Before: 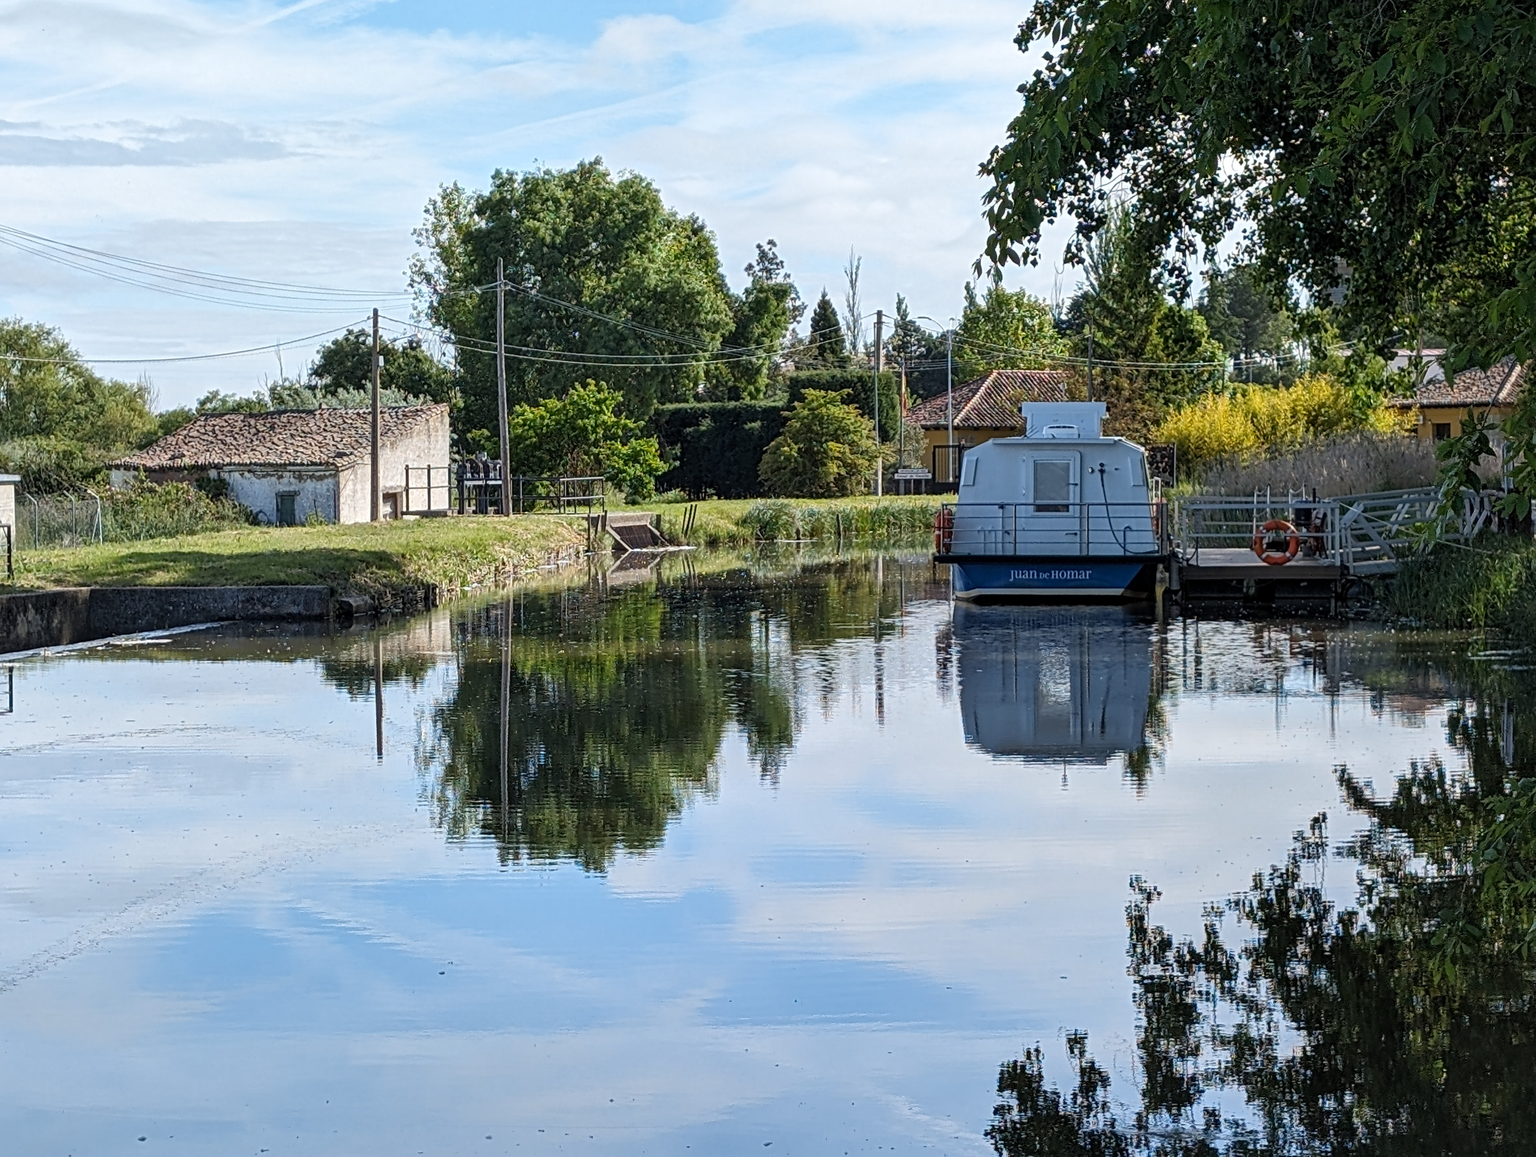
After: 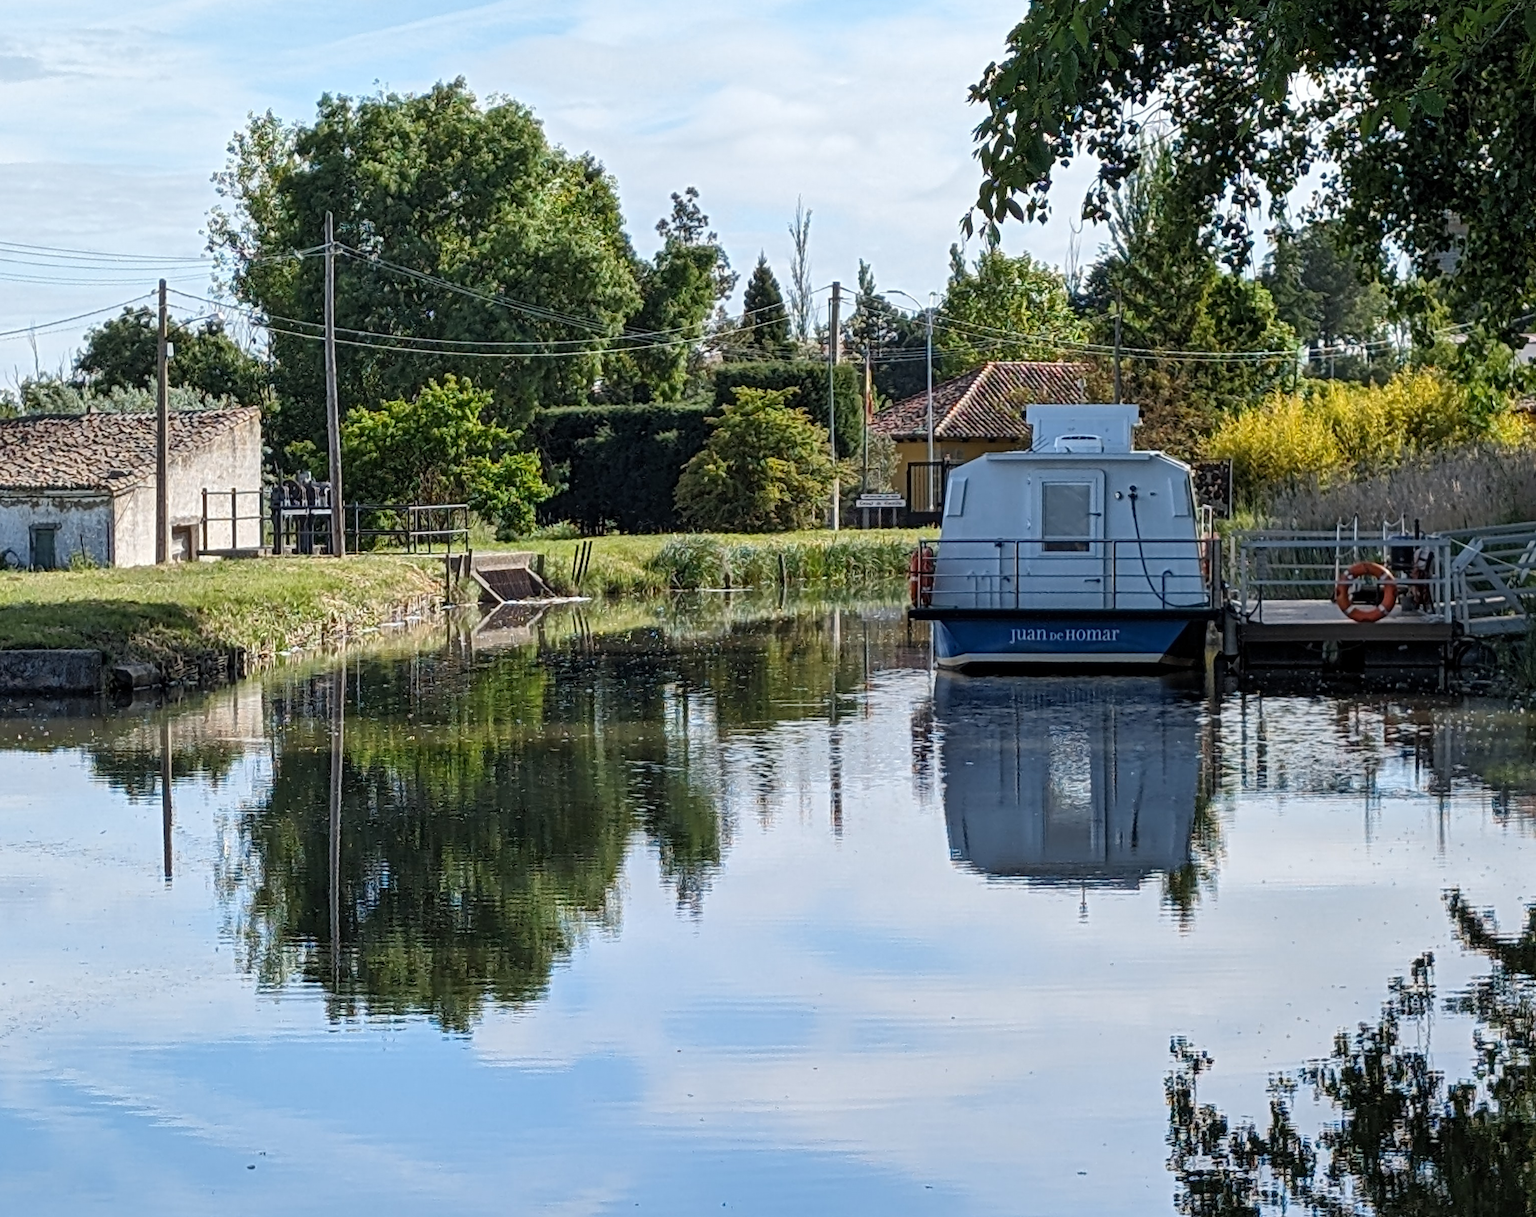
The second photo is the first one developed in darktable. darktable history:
crop: left 16.551%, top 8.609%, right 8.618%, bottom 12.621%
